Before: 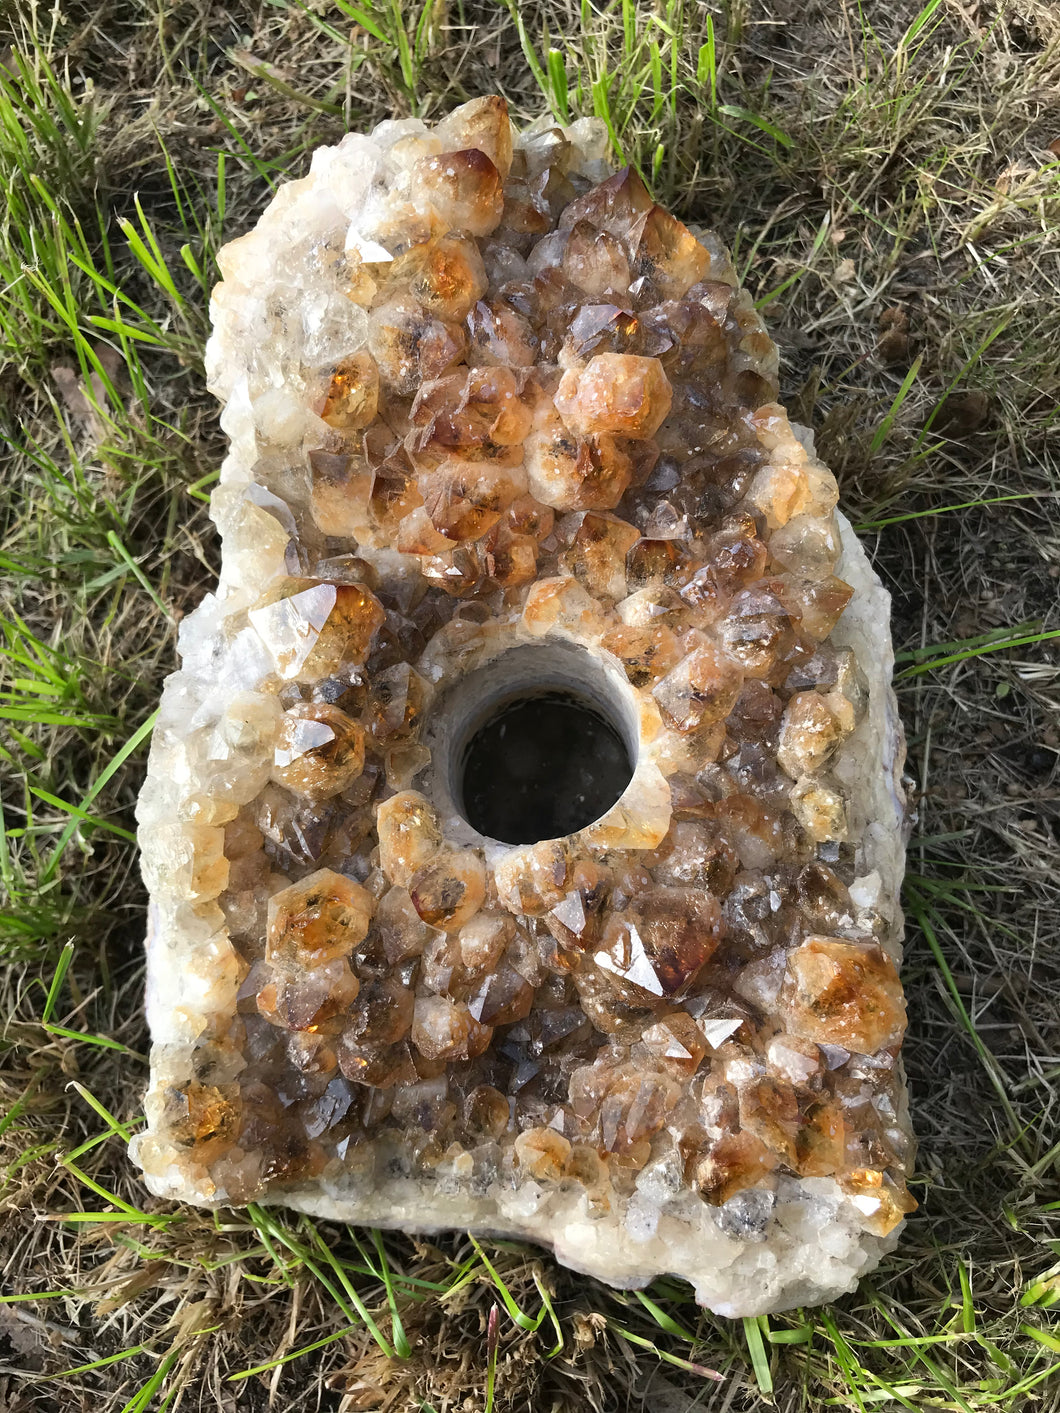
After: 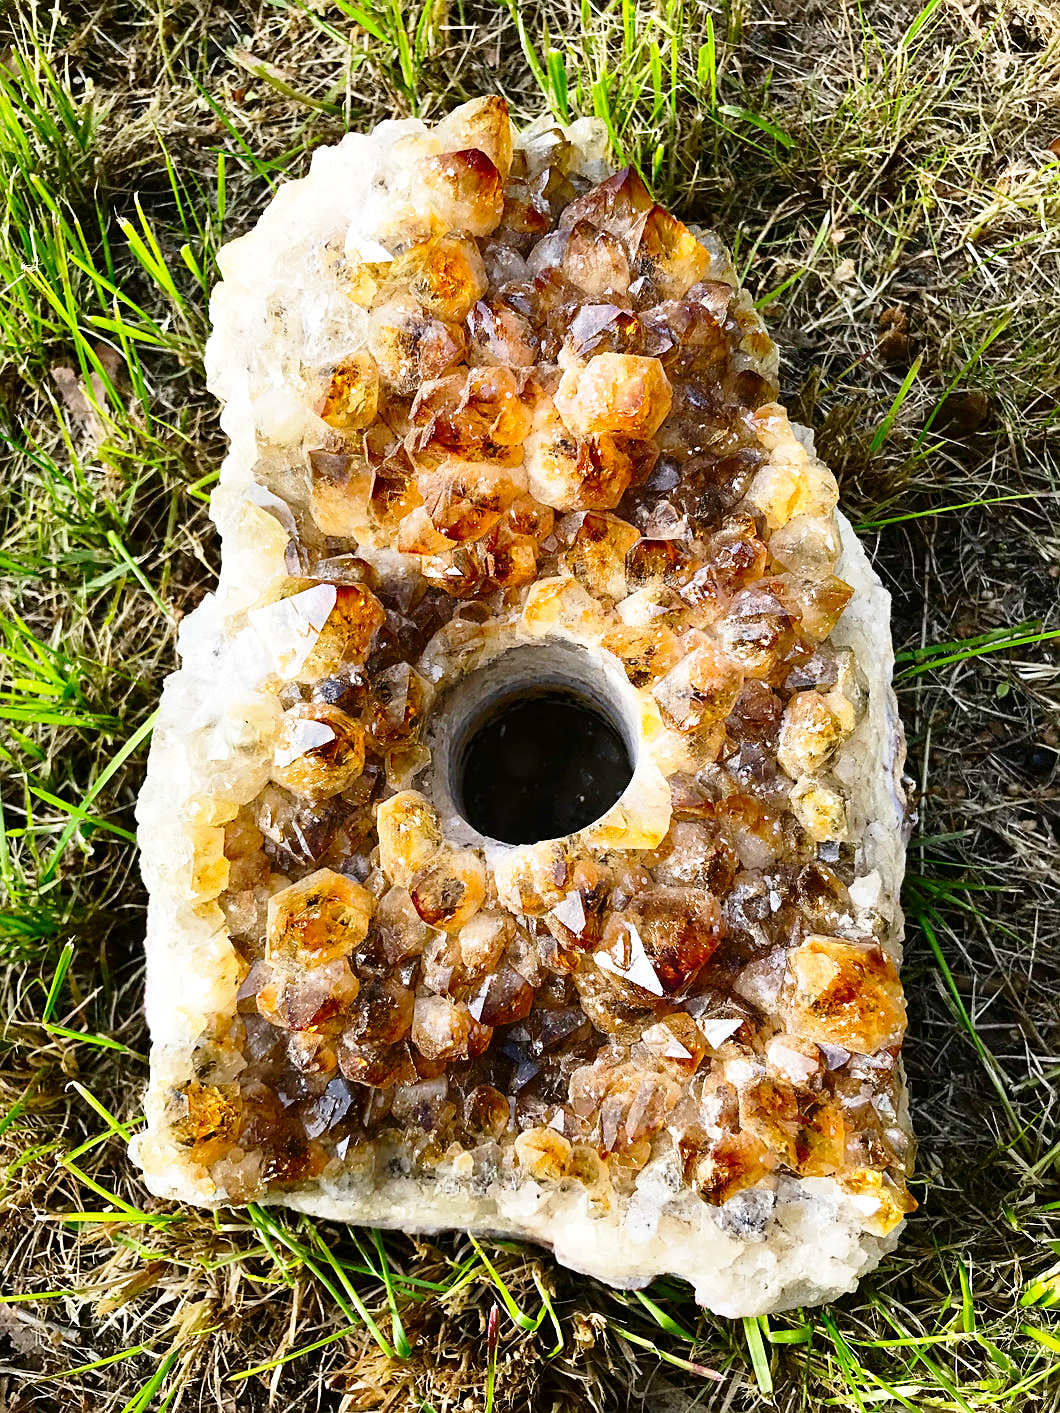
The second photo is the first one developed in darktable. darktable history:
base curve: curves: ch0 [(0, 0) (0.028, 0.03) (0.121, 0.232) (0.46, 0.748) (0.859, 0.968) (1, 1)], preserve colors none
sharpen: on, module defaults
contrast brightness saturation: contrast 0.116, brightness -0.121, saturation 0.204
color balance rgb: perceptual saturation grading › global saturation 10.56%, global vibrance 20%
